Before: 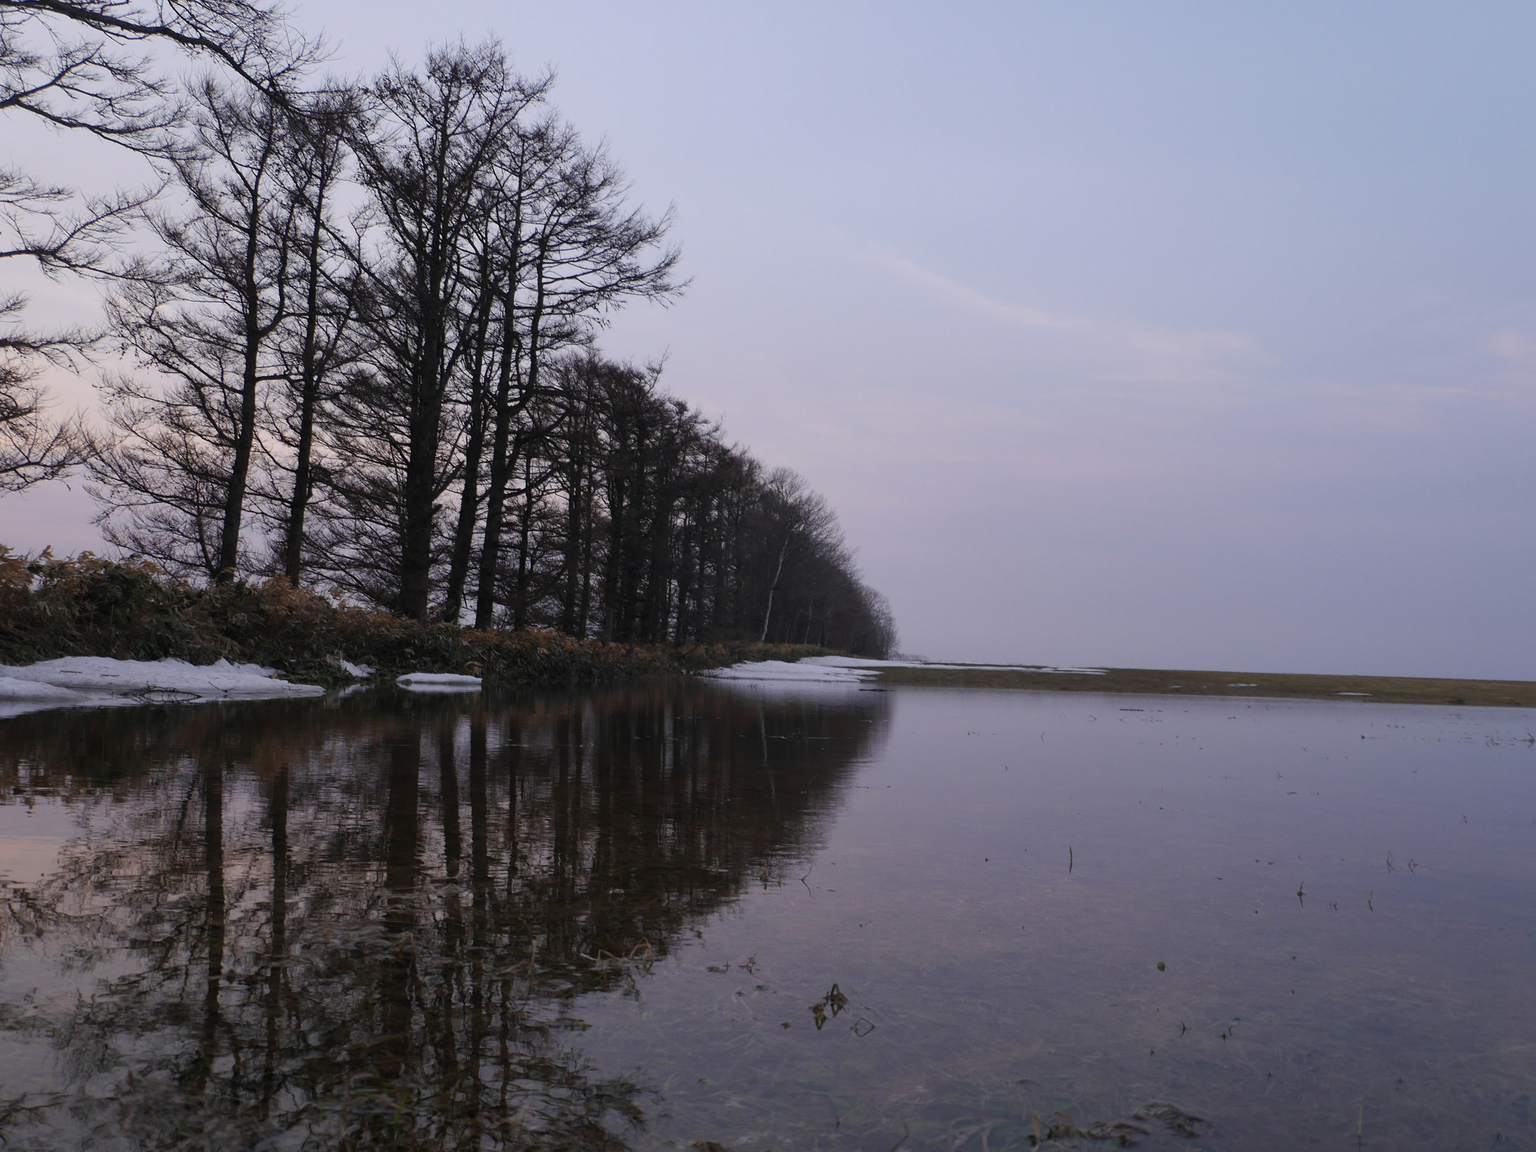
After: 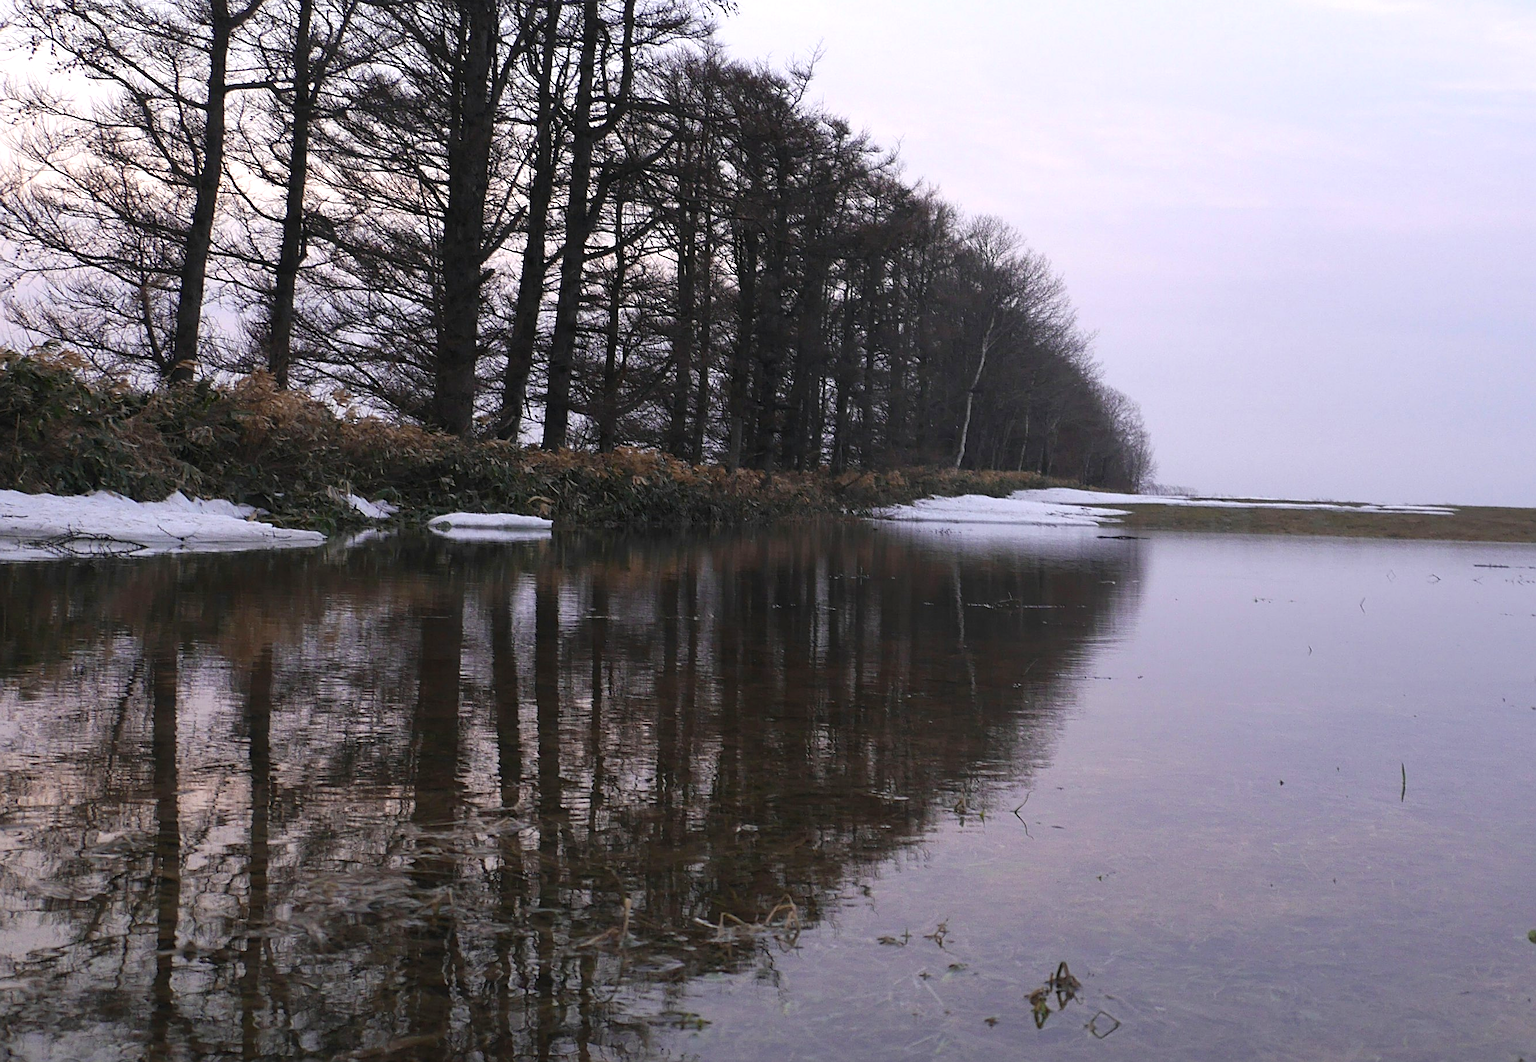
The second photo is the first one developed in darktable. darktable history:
sharpen: on, module defaults
exposure: exposure 0.941 EV, compensate highlight preservation false
color zones: curves: ch1 [(0, 0.525) (0.143, 0.556) (0.286, 0.52) (0.429, 0.5) (0.571, 0.5) (0.714, 0.5) (0.857, 0.503) (1, 0.525)], mix -131.07%
crop: left 6.535%, top 27.642%, right 24.257%, bottom 8.527%
